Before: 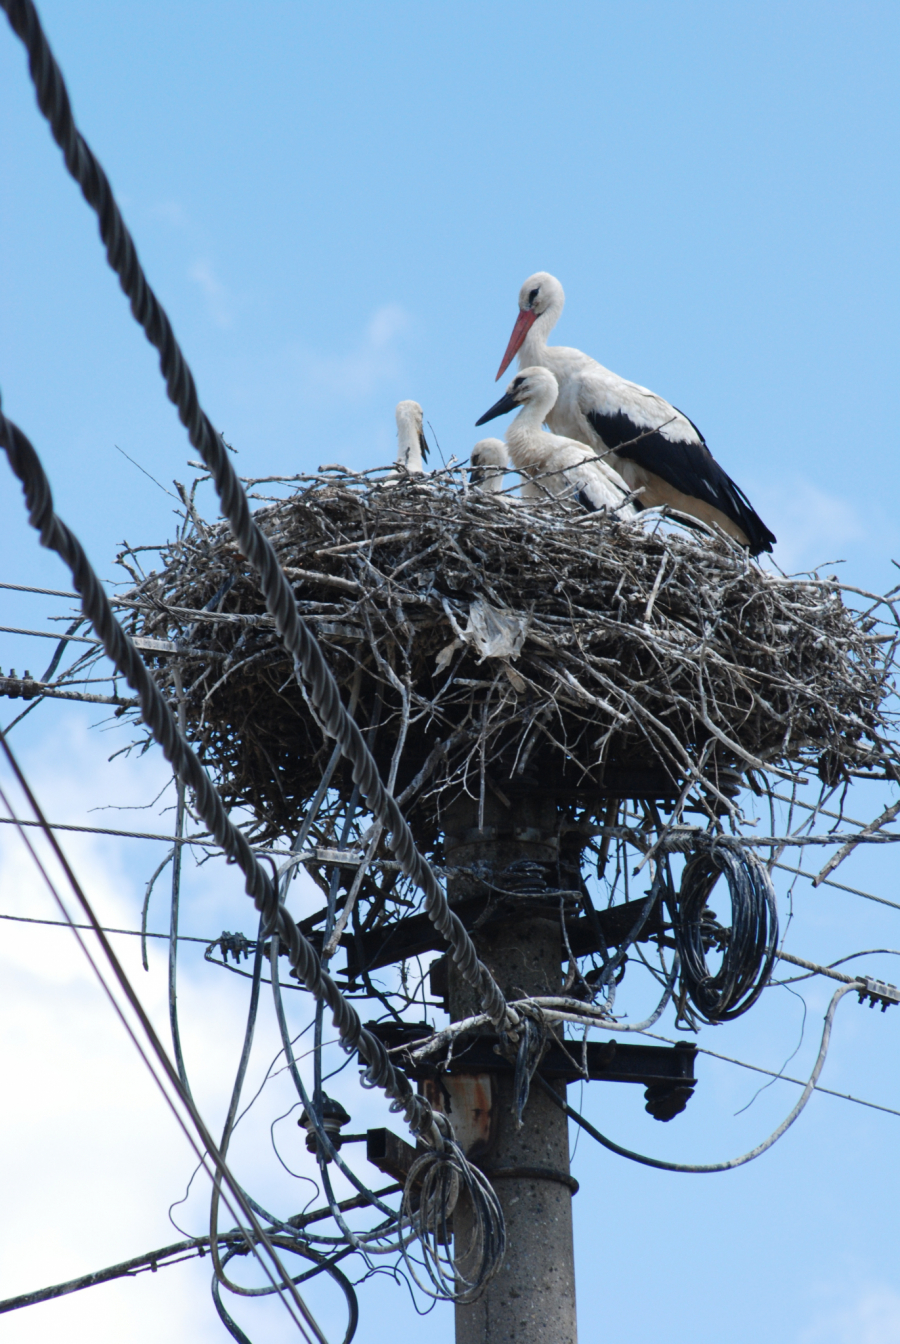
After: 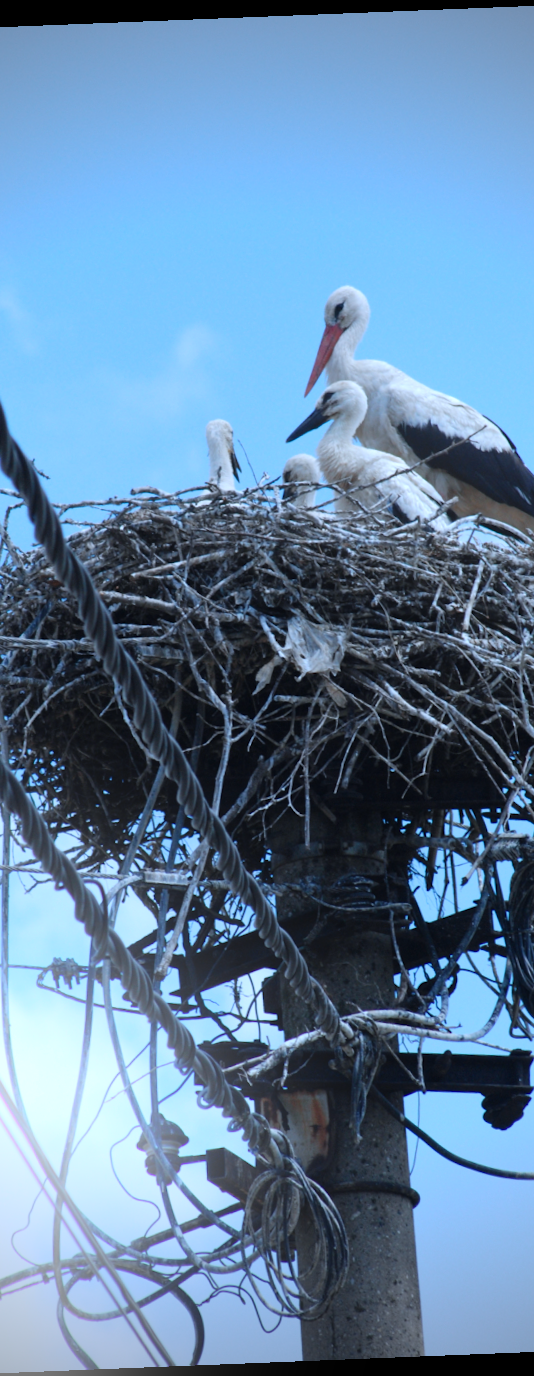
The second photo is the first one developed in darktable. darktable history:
crop: left 21.674%, right 22.086%
tone equalizer: on, module defaults
rotate and perspective: rotation -2.29°, automatic cropping off
bloom: size 16%, threshold 98%, strength 20%
vignetting: fall-off start 75%, brightness -0.692, width/height ratio 1.084
color calibration: x 0.38, y 0.39, temperature 4086.04 K
